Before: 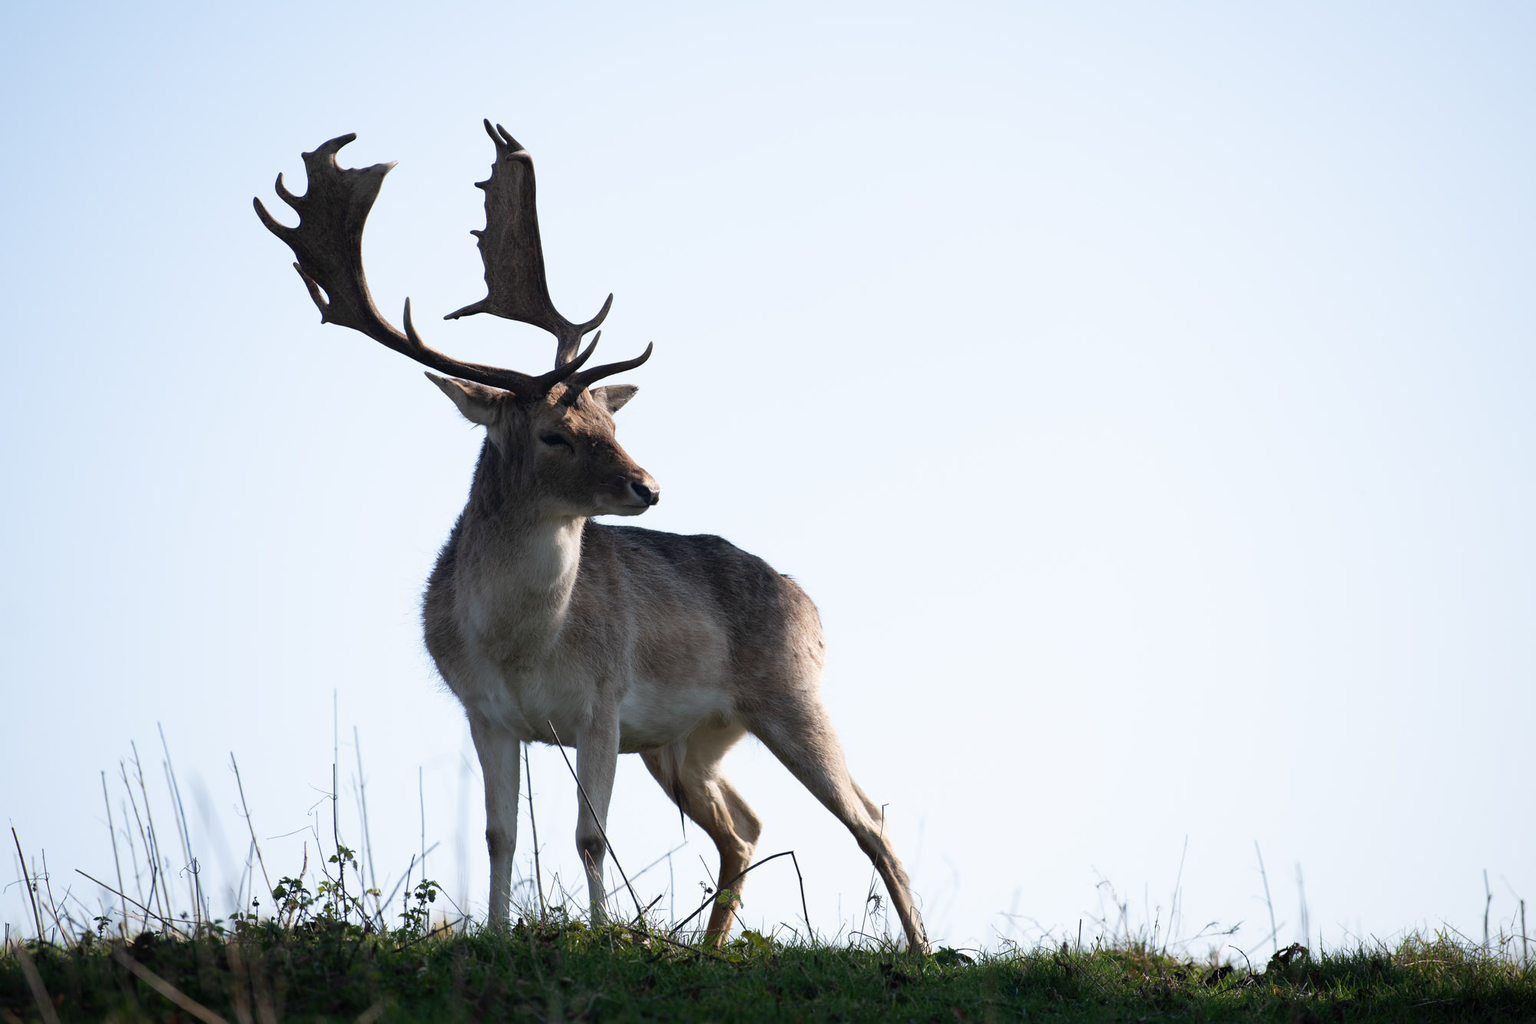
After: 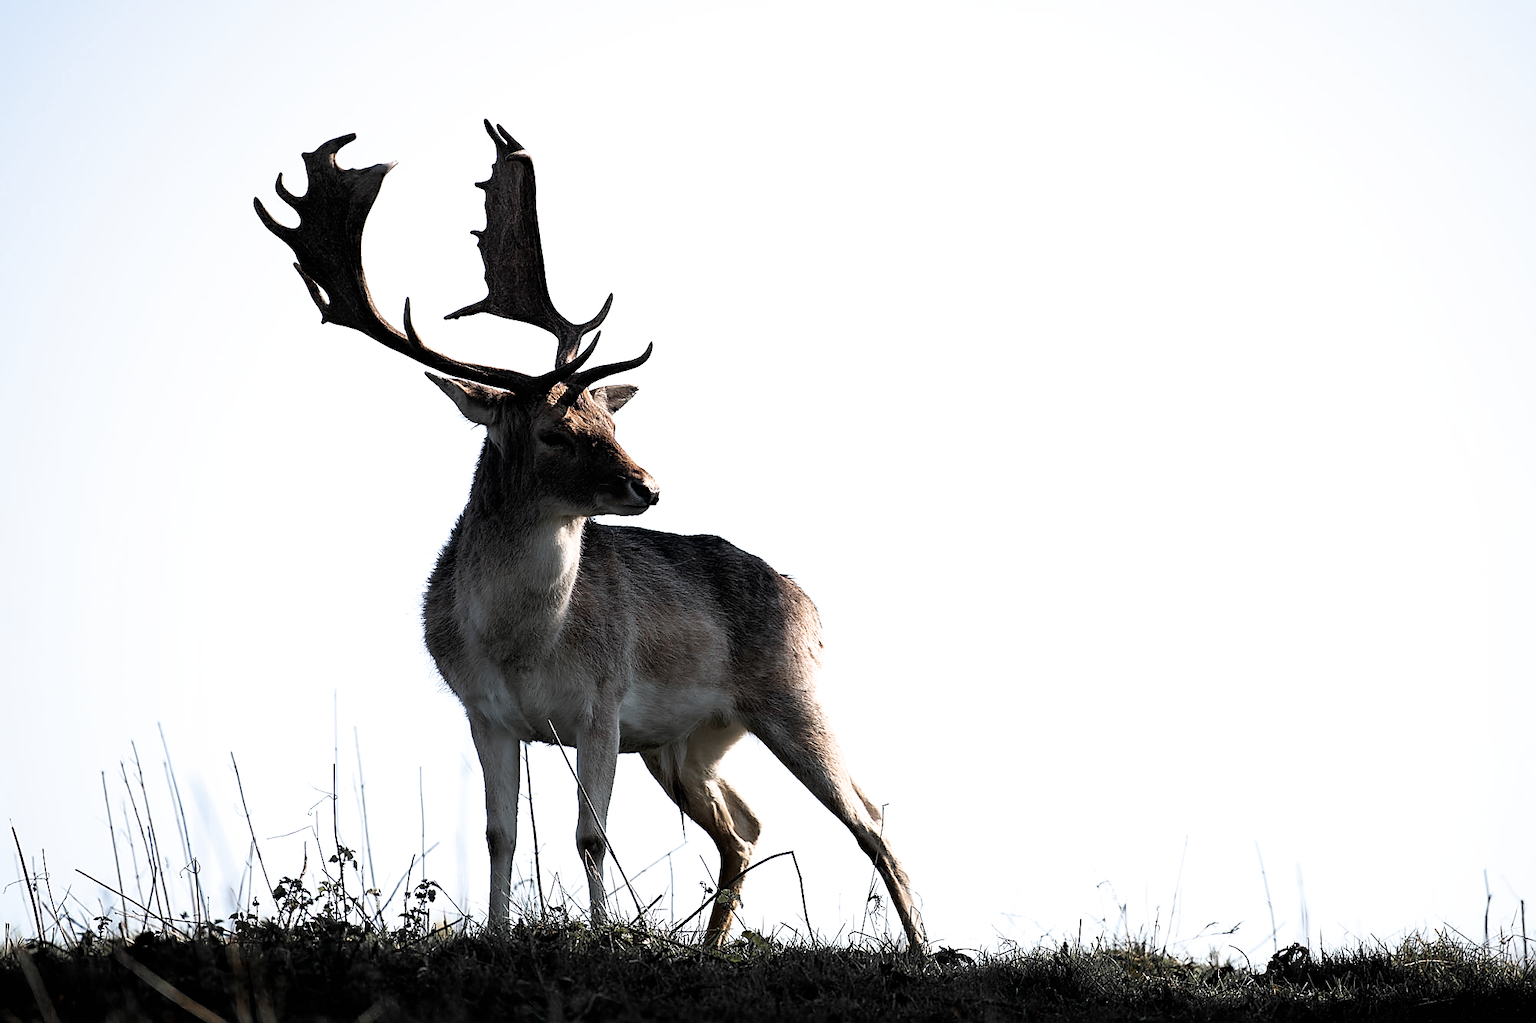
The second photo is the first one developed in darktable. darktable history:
color zones: curves: ch1 [(0, 0.679) (0.143, 0.647) (0.286, 0.261) (0.378, -0.011) (0.571, 0.396) (0.714, 0.399) (0.857, 0.406) (1, 0.679)]
sharpen: radius 1.386, amount 1.239, threshold 0.612
filmic rgb: black relative exposure -8.26 EV, white relative exposure 2.2 EV, target white luminance 99.89%, hardness 7.19, latitude 75.55%, contrast 1.317, highlights saturation mix -2.24%, shadows ↔ highlights balance 29.98%
